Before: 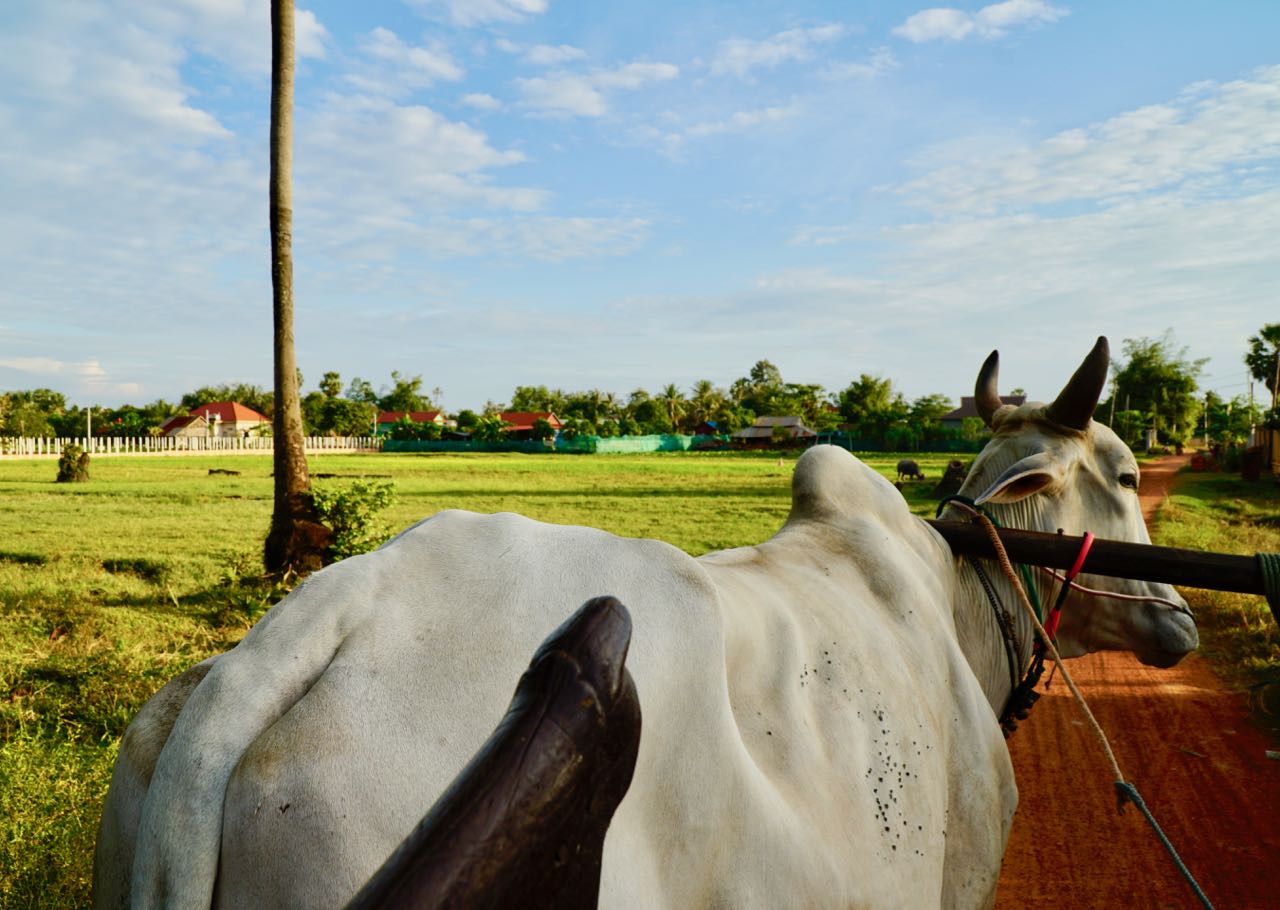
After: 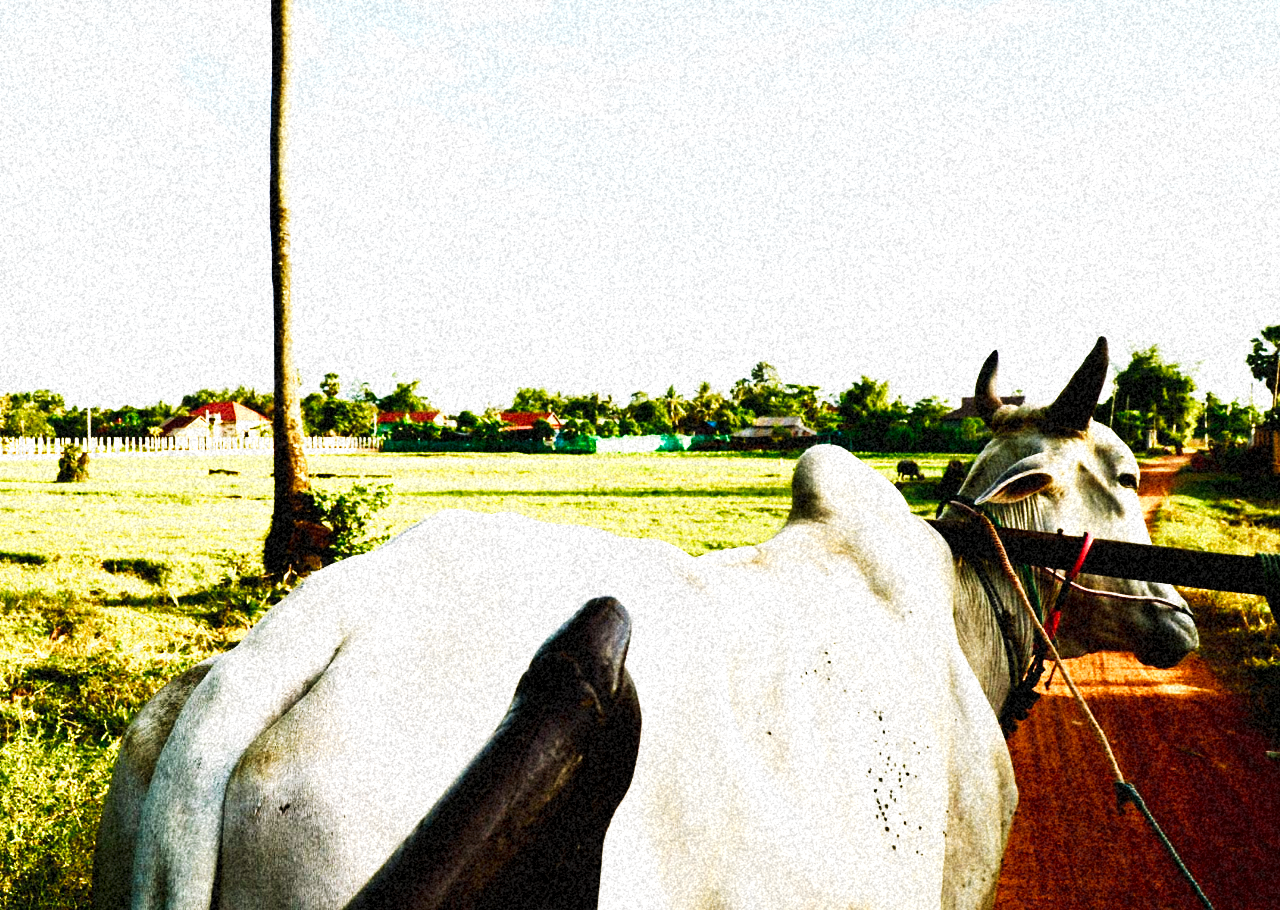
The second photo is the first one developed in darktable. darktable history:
base curve: curves: ch0 [(0, 0) (0.007, 0.004) (0.027, 0.03) (0.046, 0.07) (0.207, 0.54) (0.442, 0.872) (0.673, 0.972) (1, 1)], preserve colors none
white balance: red 1, blue 1
grain: coarseness 46.9 ISO, strength 50.21%, mid-tones bias 0%
color balance rgb: shadows lift › chroma 2%, shadows lift › hue 135.47°, highlights gain › chroma 2%, highlights gain › hue 291.01°, global offset › luminance 0.5%, perceptual saturation grading › global saturation -10.8%, perceptual saturation grading › highlights -26.83%, perceptual saturation grading › shadows 21.25%, perceptual brilliance grading › highlights 17.77%, perceptual brilliance grading › mid-tones 31.71%, perceptual brilliance grading › shadows -31.01%, global vibrance 24.91%
